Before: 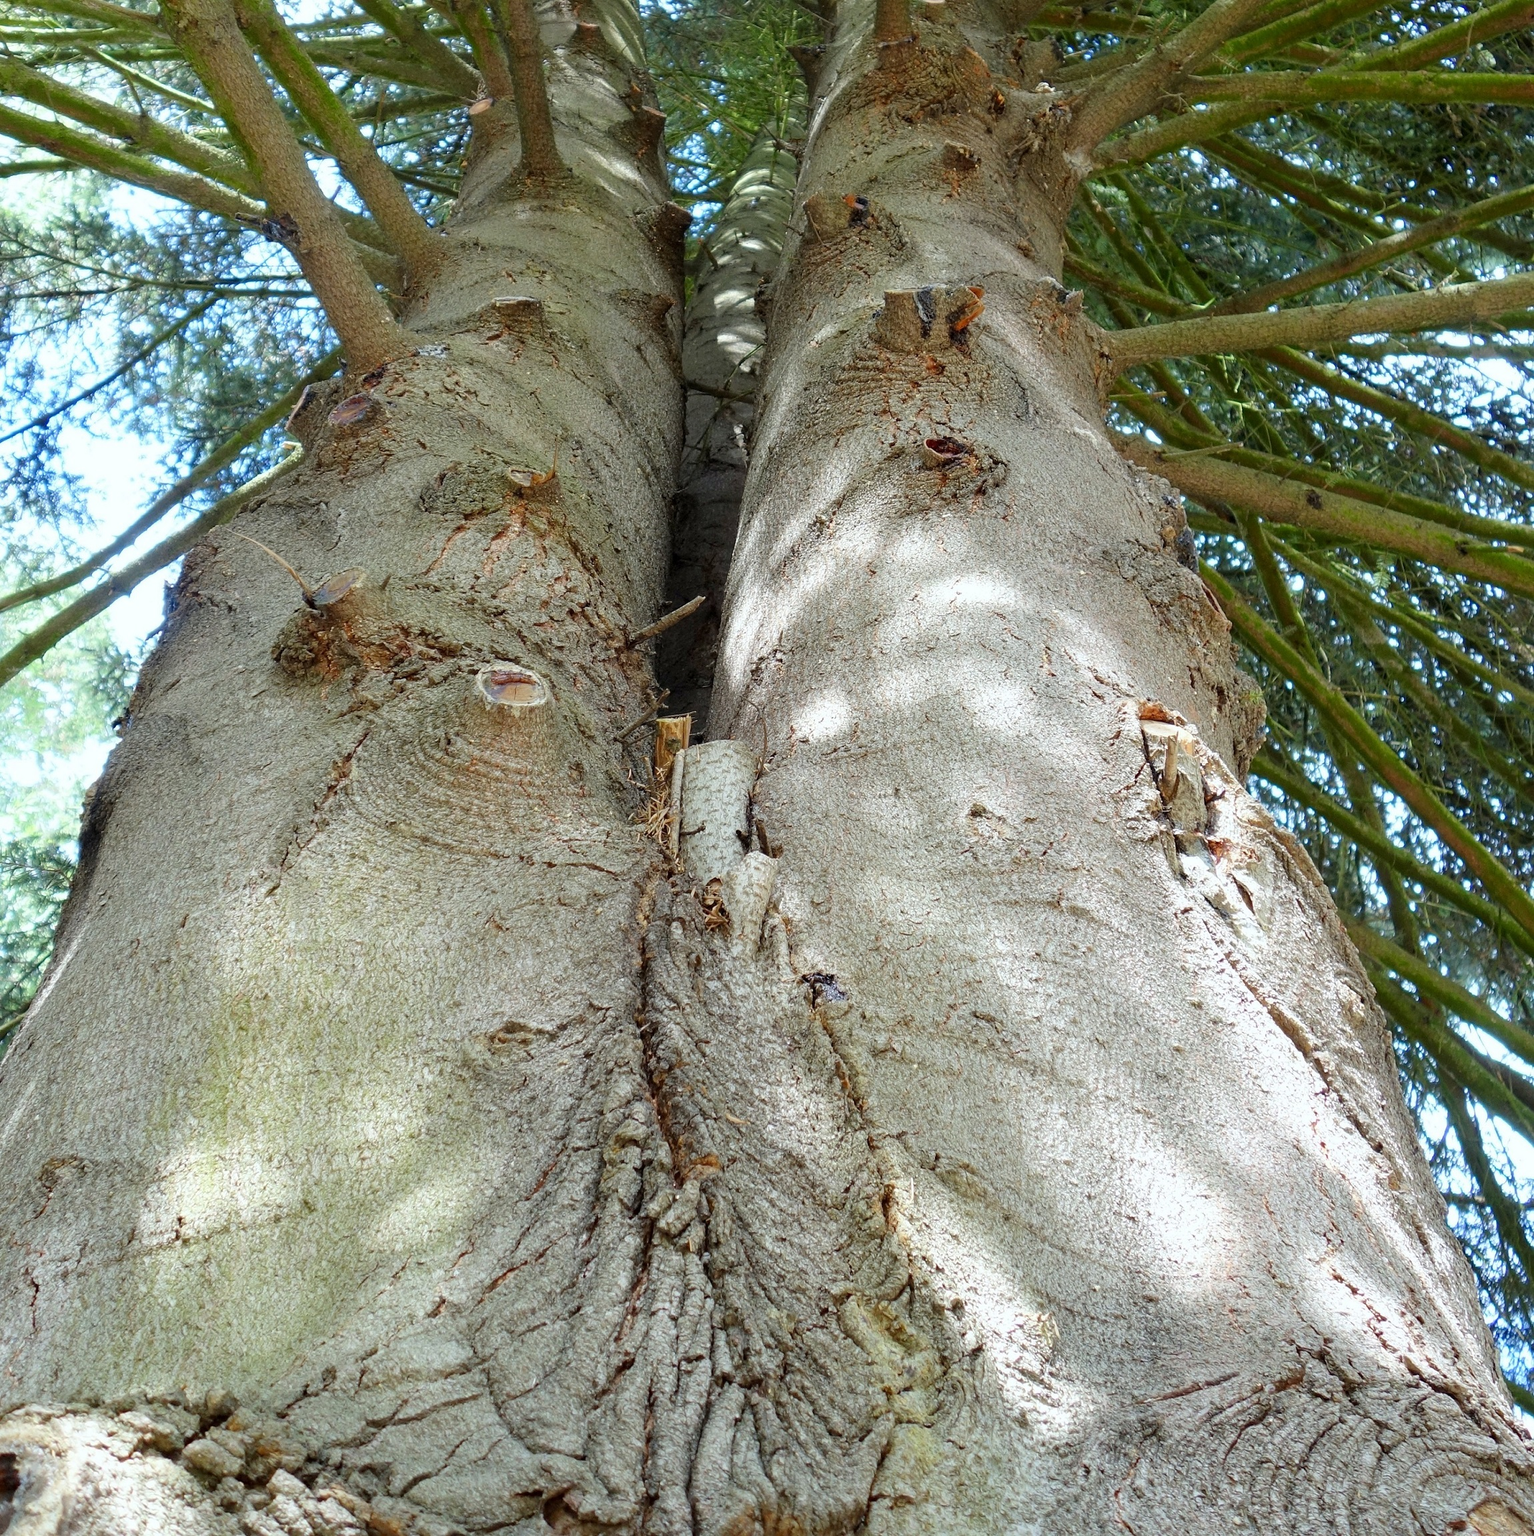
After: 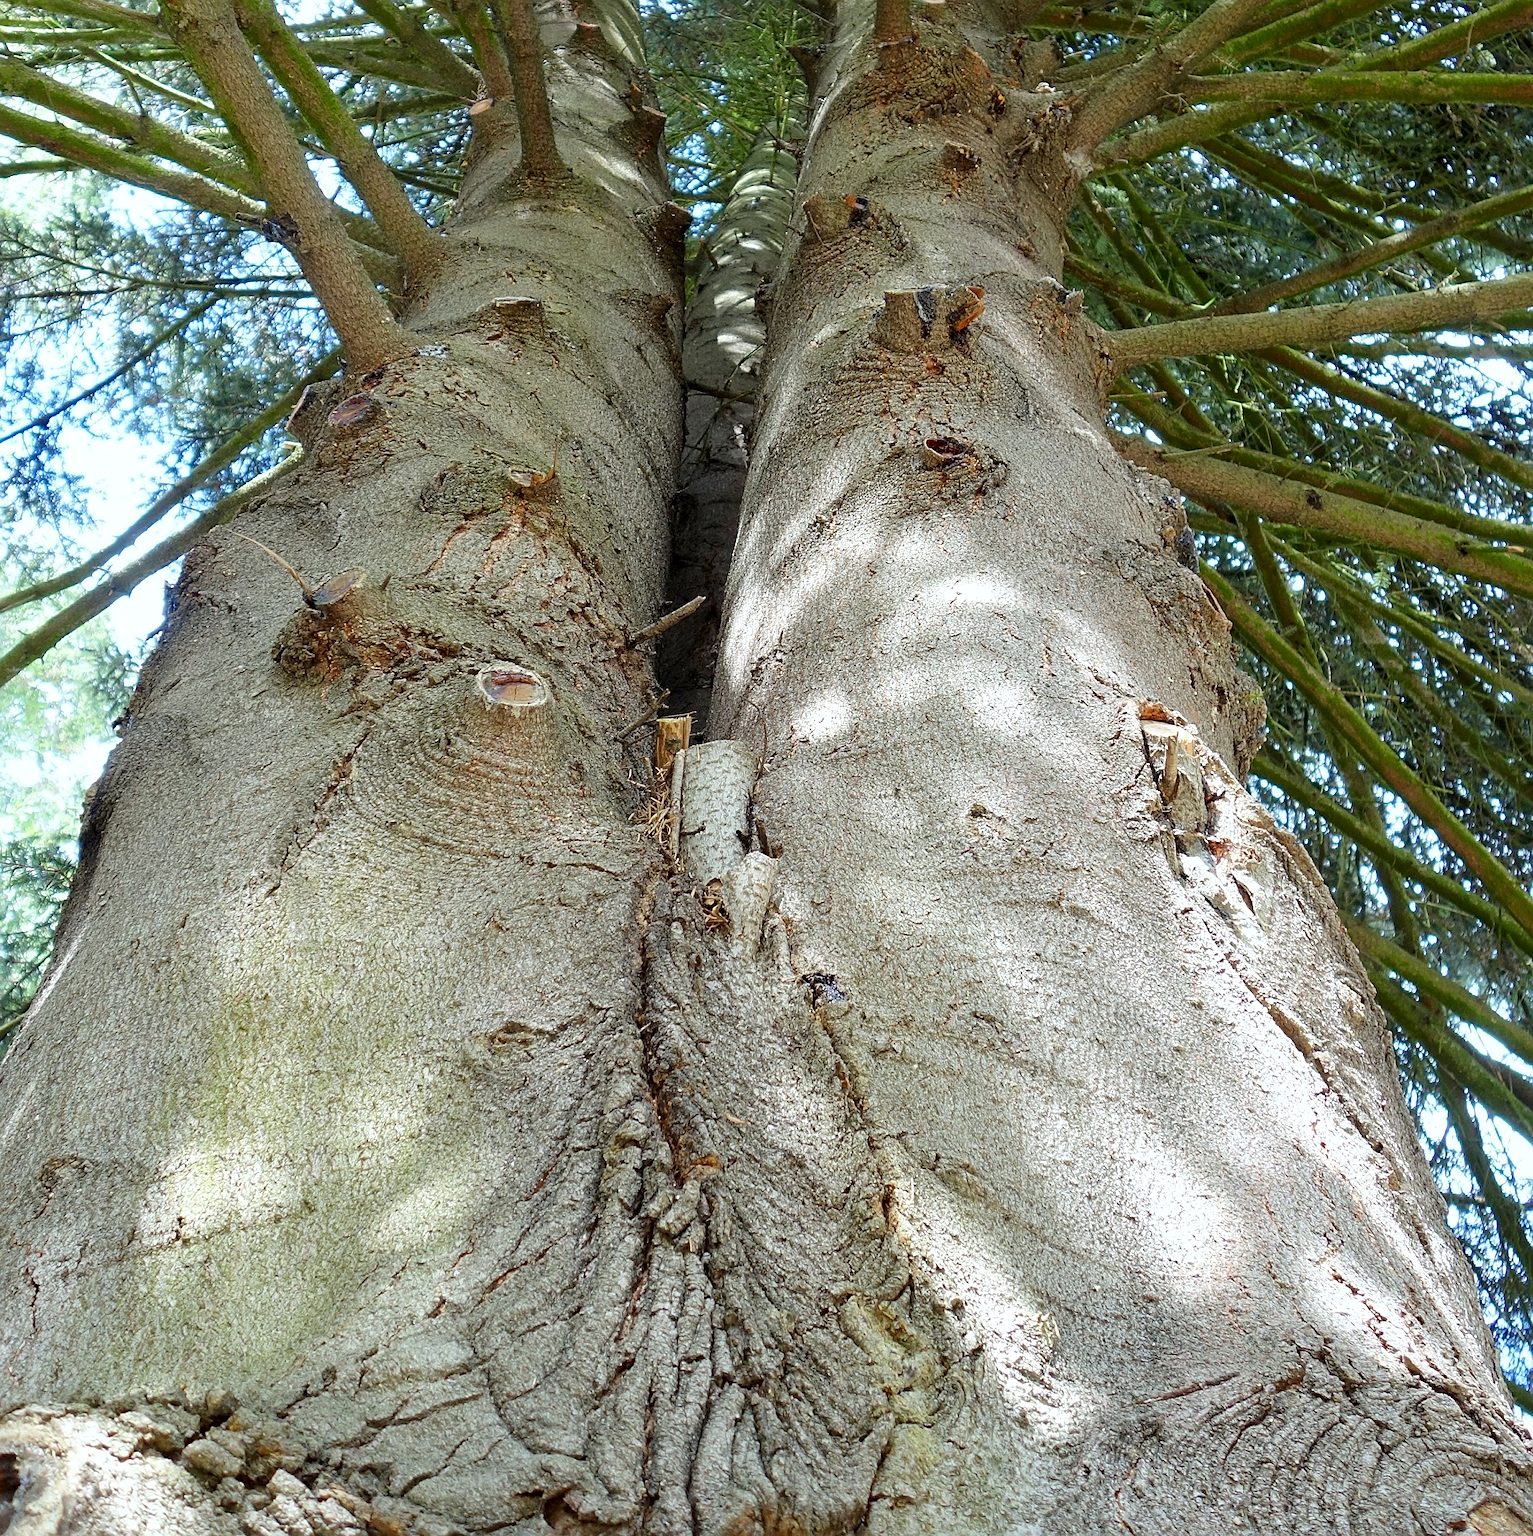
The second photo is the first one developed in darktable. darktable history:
sharpen: on, module defaults
local contrast: mode bilateral grid, contrast 20, coarseness 50, detail 120%, midtone range 0.2
